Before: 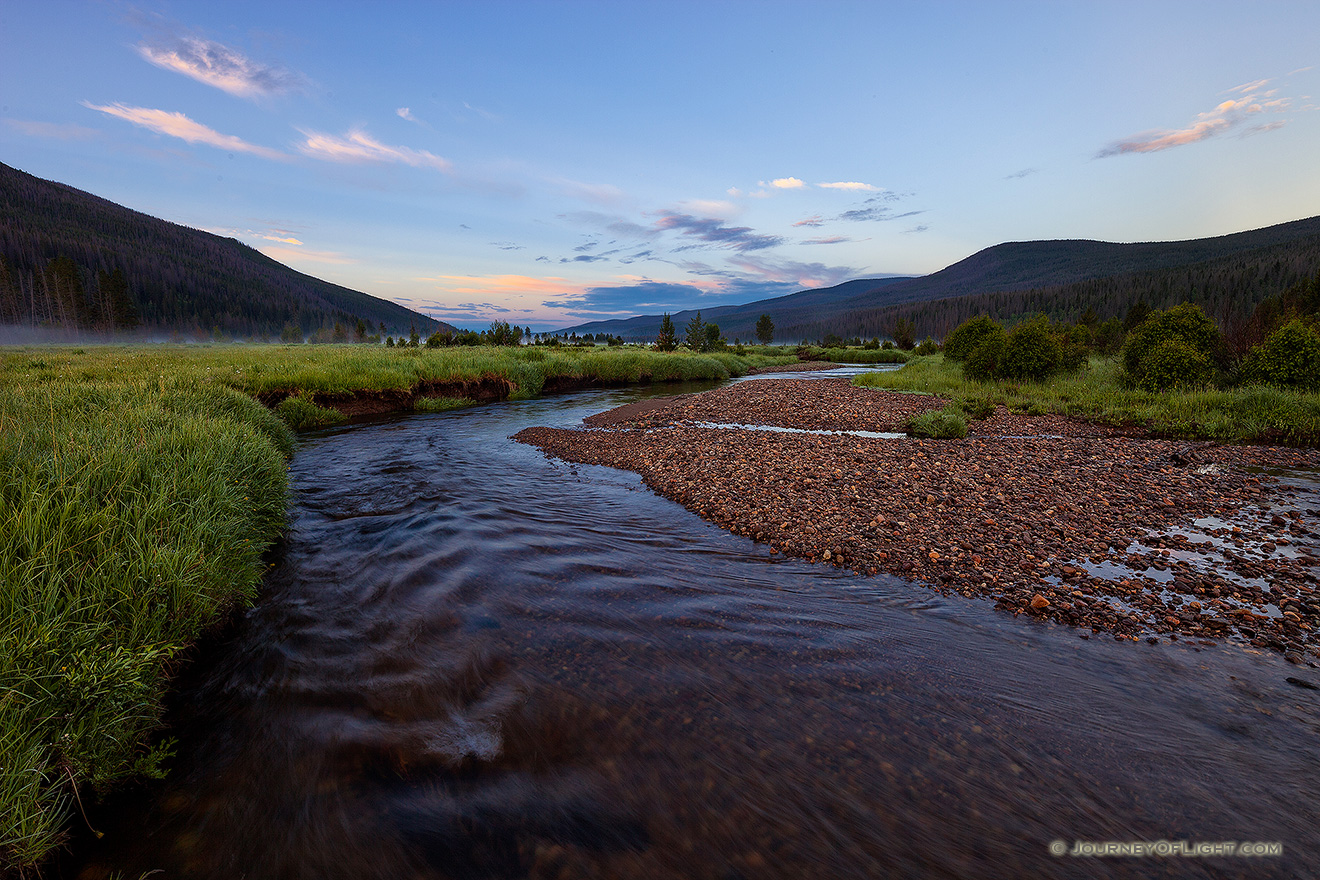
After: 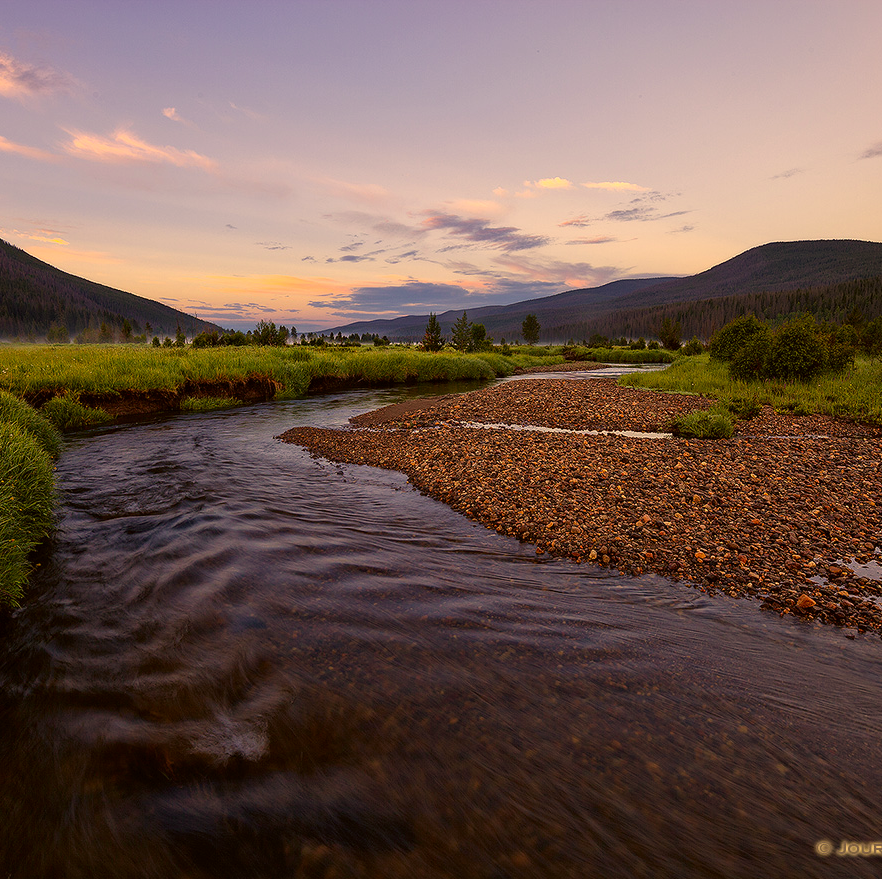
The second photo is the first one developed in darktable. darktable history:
exposure: compensate highlight preservation false
crop and rotate: left 17.78%, right 15.351%
color correction: highlights a* 18, highlights b* 35.31, shadows a* 1.05, shadows b* 6.27, saturation 1.01
contrast brightness saturation: contrast 0.012, saturation -0.051
